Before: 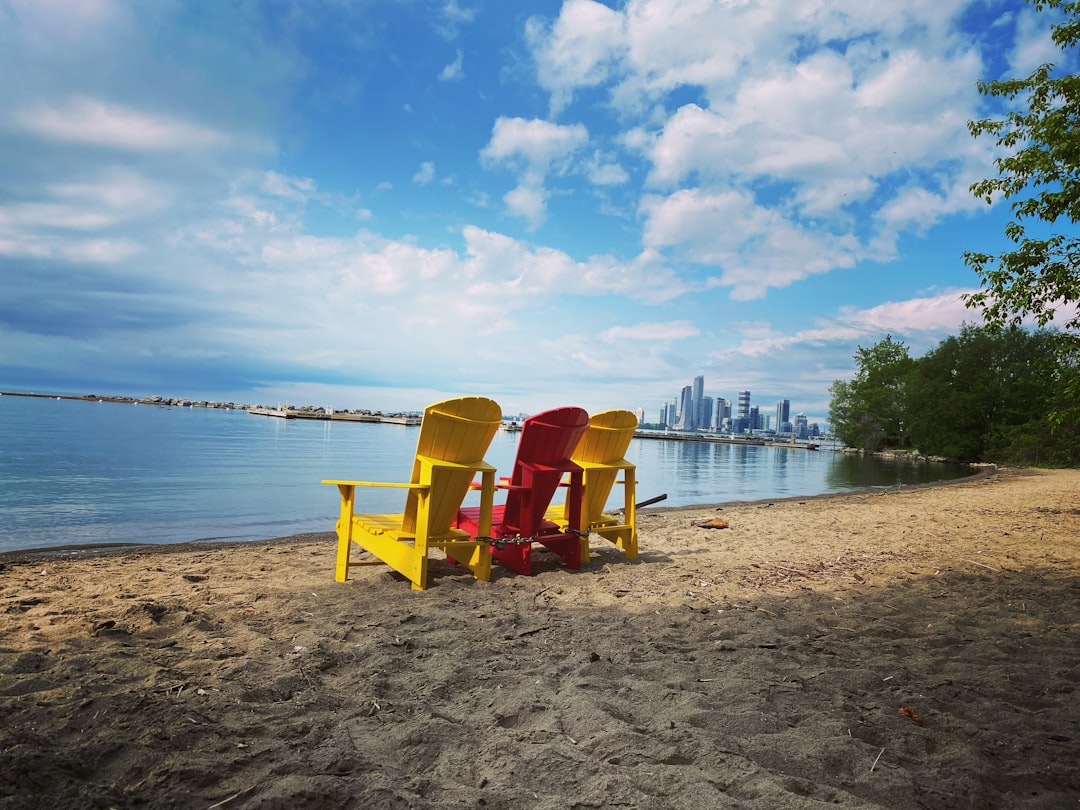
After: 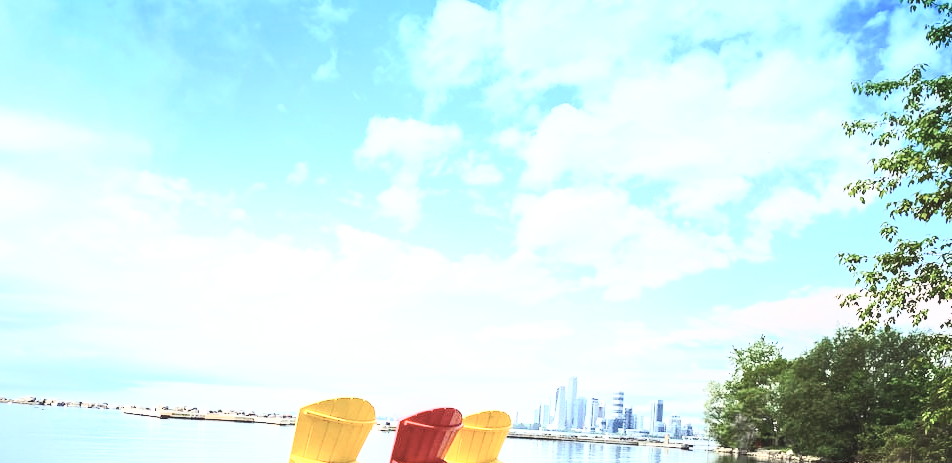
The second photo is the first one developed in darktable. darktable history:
rotate and perspective: automatic cropping off
base curve: curves: ch0 [(0, 0) (0.028, 0.03) (0.121, 0.232) (0.46, 0.748) (0.859, 0.968) (1, 1)], preserve colors none
crop and rotate: left 11.812%, bottom 42.776%
contrast brightness saturation: contrast 0.43, brightness 0.56, saturation -0.19
exposure: black level correction 0, exposure 0.5 EV, compensate exposure bias true, compensate highlight preservation false
local contrast: on, module defaults
graduated density: density 2.02 EV, hardness 44%, rotation 0.374°, offset 8.21, hue 208.8°, saturation 97%
